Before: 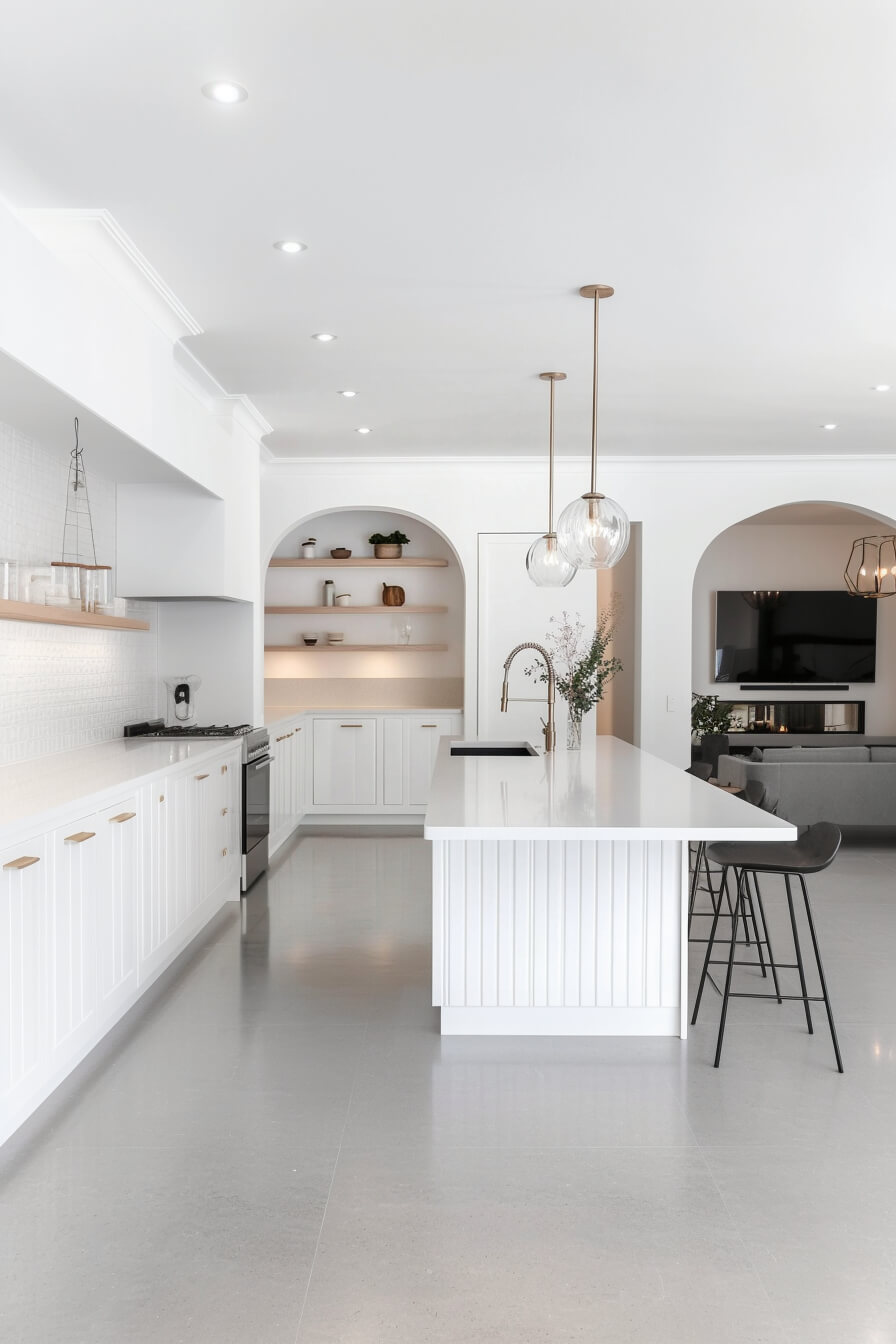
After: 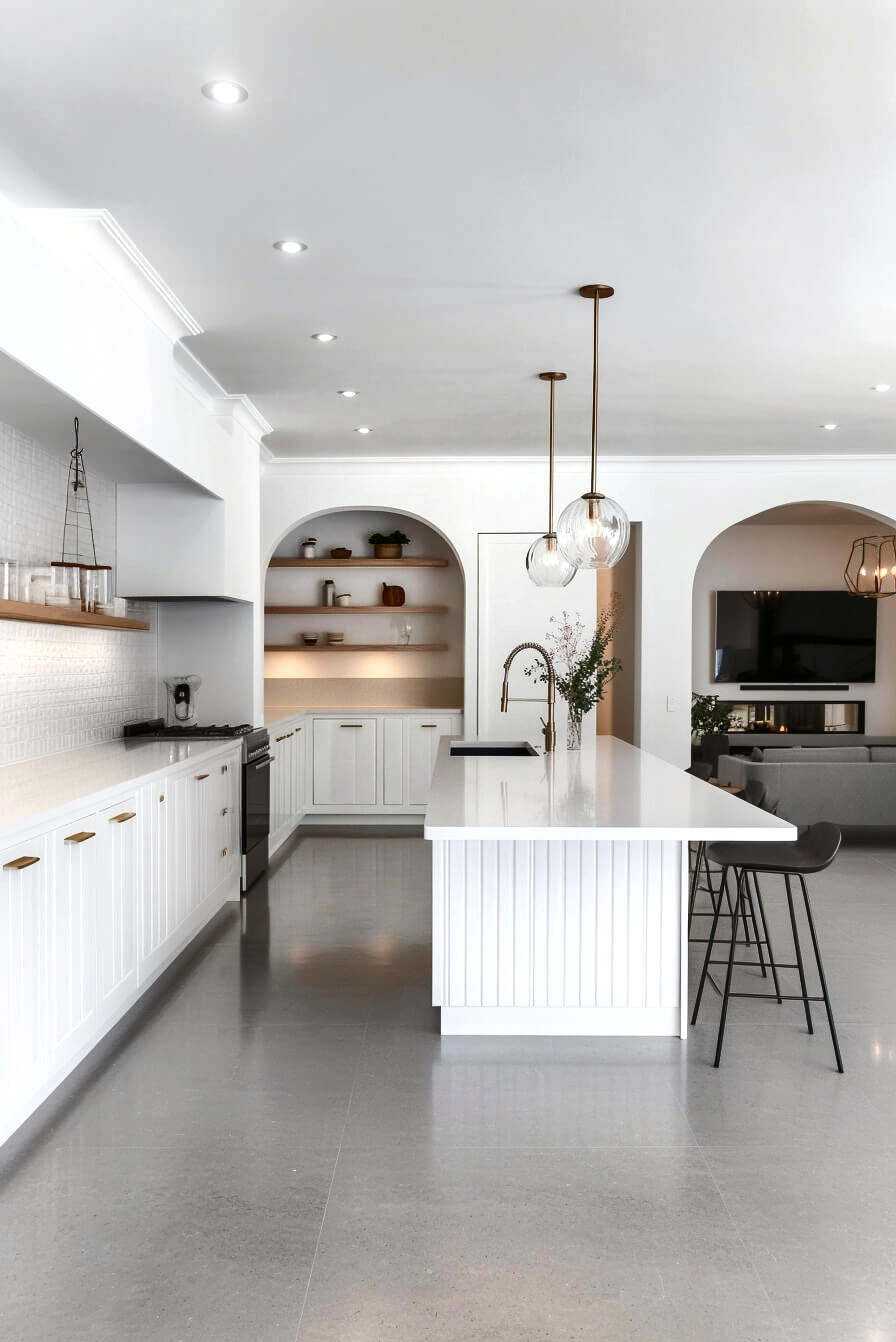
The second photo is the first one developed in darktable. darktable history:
contrast brightness saturation: contrast 0.16, saturation 0.323
shadows and highlights: radius 168.61, shadows 26.69, white point adjustment 2.98, highlights -68.07, soften with gaussian
crop: bottom 0.075%
